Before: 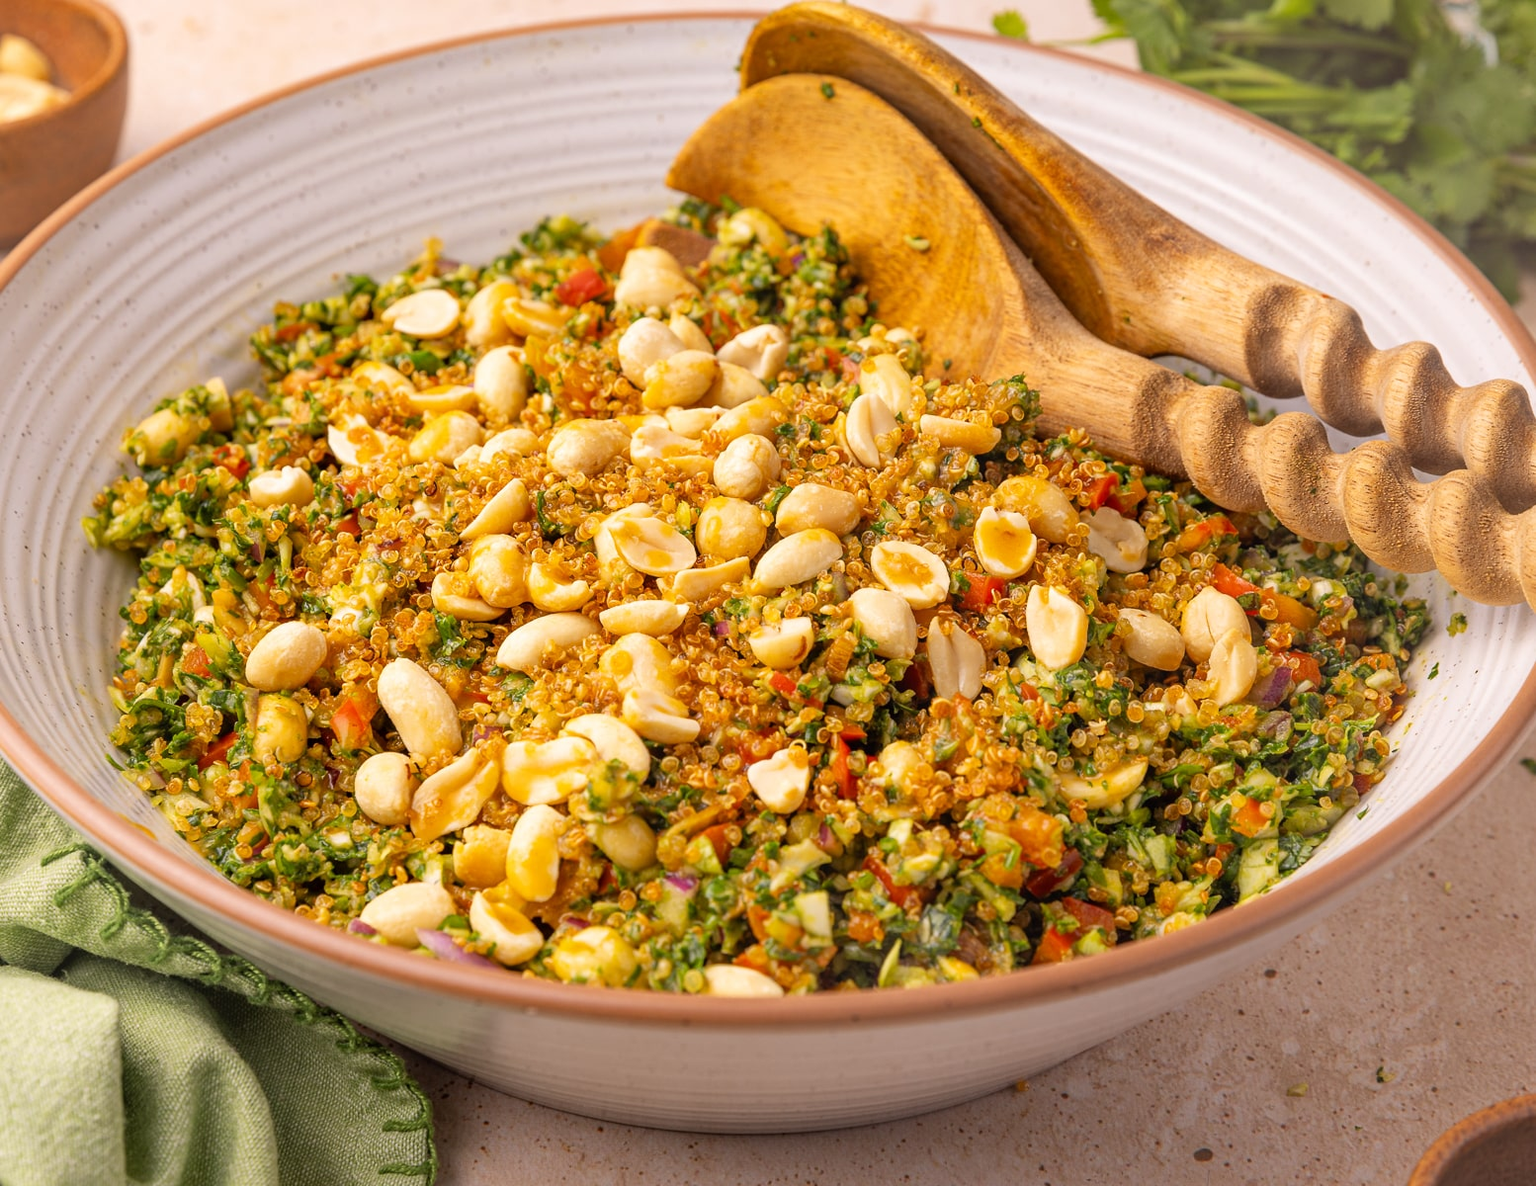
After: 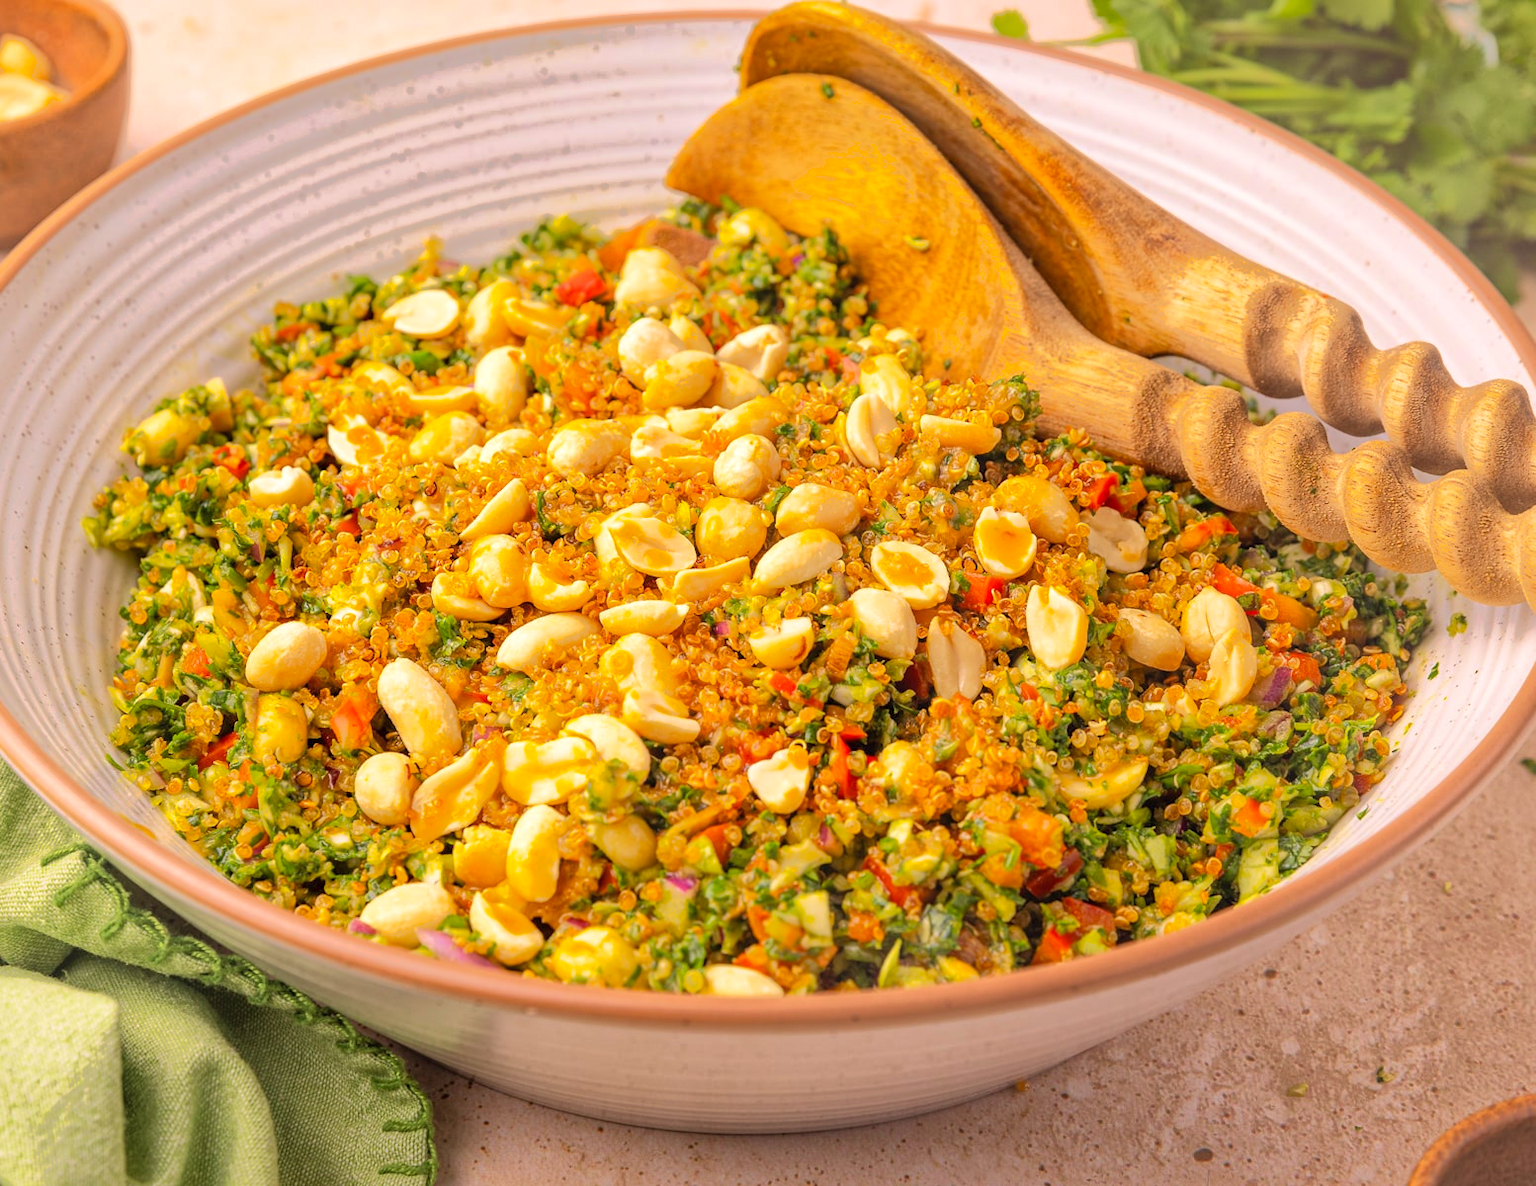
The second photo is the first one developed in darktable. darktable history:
shadows and highlights: shadows 0, highlights 40
velvia: on, module defaults
exposure: exposure 0.935 EV, compensate highlight preservation false
global tonemap: drago (1, 100), detail 1
